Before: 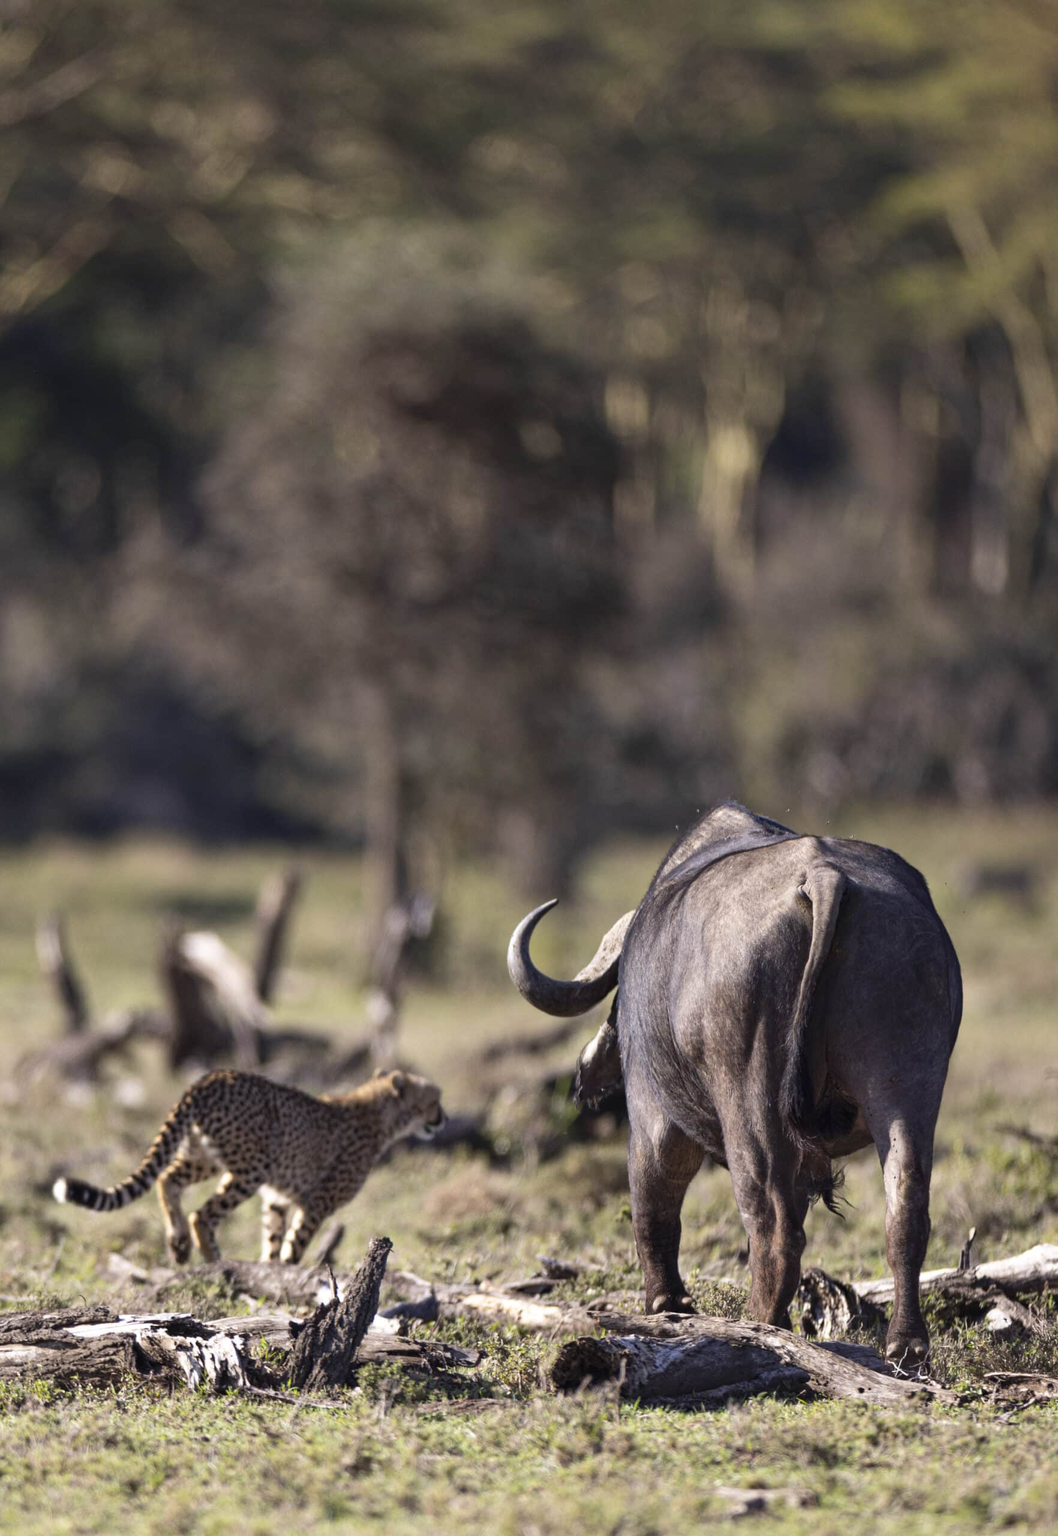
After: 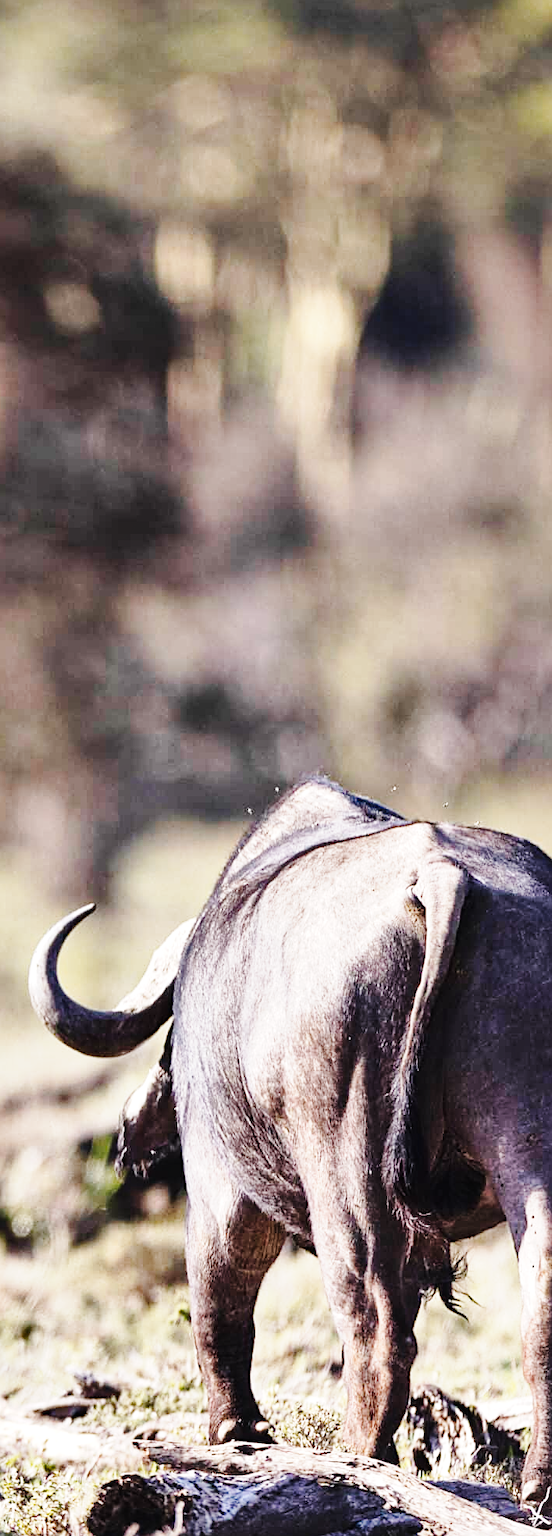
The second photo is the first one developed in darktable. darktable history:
tone curve: curves: ch0 [(0, 0.026) (0.146, 0.158) (0.272, 0.34) (0.453, 0.627) (0.687, 0.829) (1, 1)], preserve colors none
local contrast: mode bilateral grid, contrast 21, coarseness 51, detail 119%, midtone range 0.2
crop: left 45.886%, top 13.296%, right 13.927%, bottom 9.813%
base curve: curves: ch0 [(0, 0) (0.088, 0.125) (0.176, 0.251) (0.354, 0.501) (0.613, 0.749) (1, 0.877)], preserve colors none
tone equalizer: -8 EV -0.76 EV, -7 EV -0.721 EV, -6 EV -0.58 EV, -5 EV -0.372 EV, -3 EV 0.376 EV, -2 EV 0.6 EV, -1 EV 0.688 EV, +0 EV 0.76 EV
shadows and highlights: soften with gaussian
sharpen: on, module defaults
